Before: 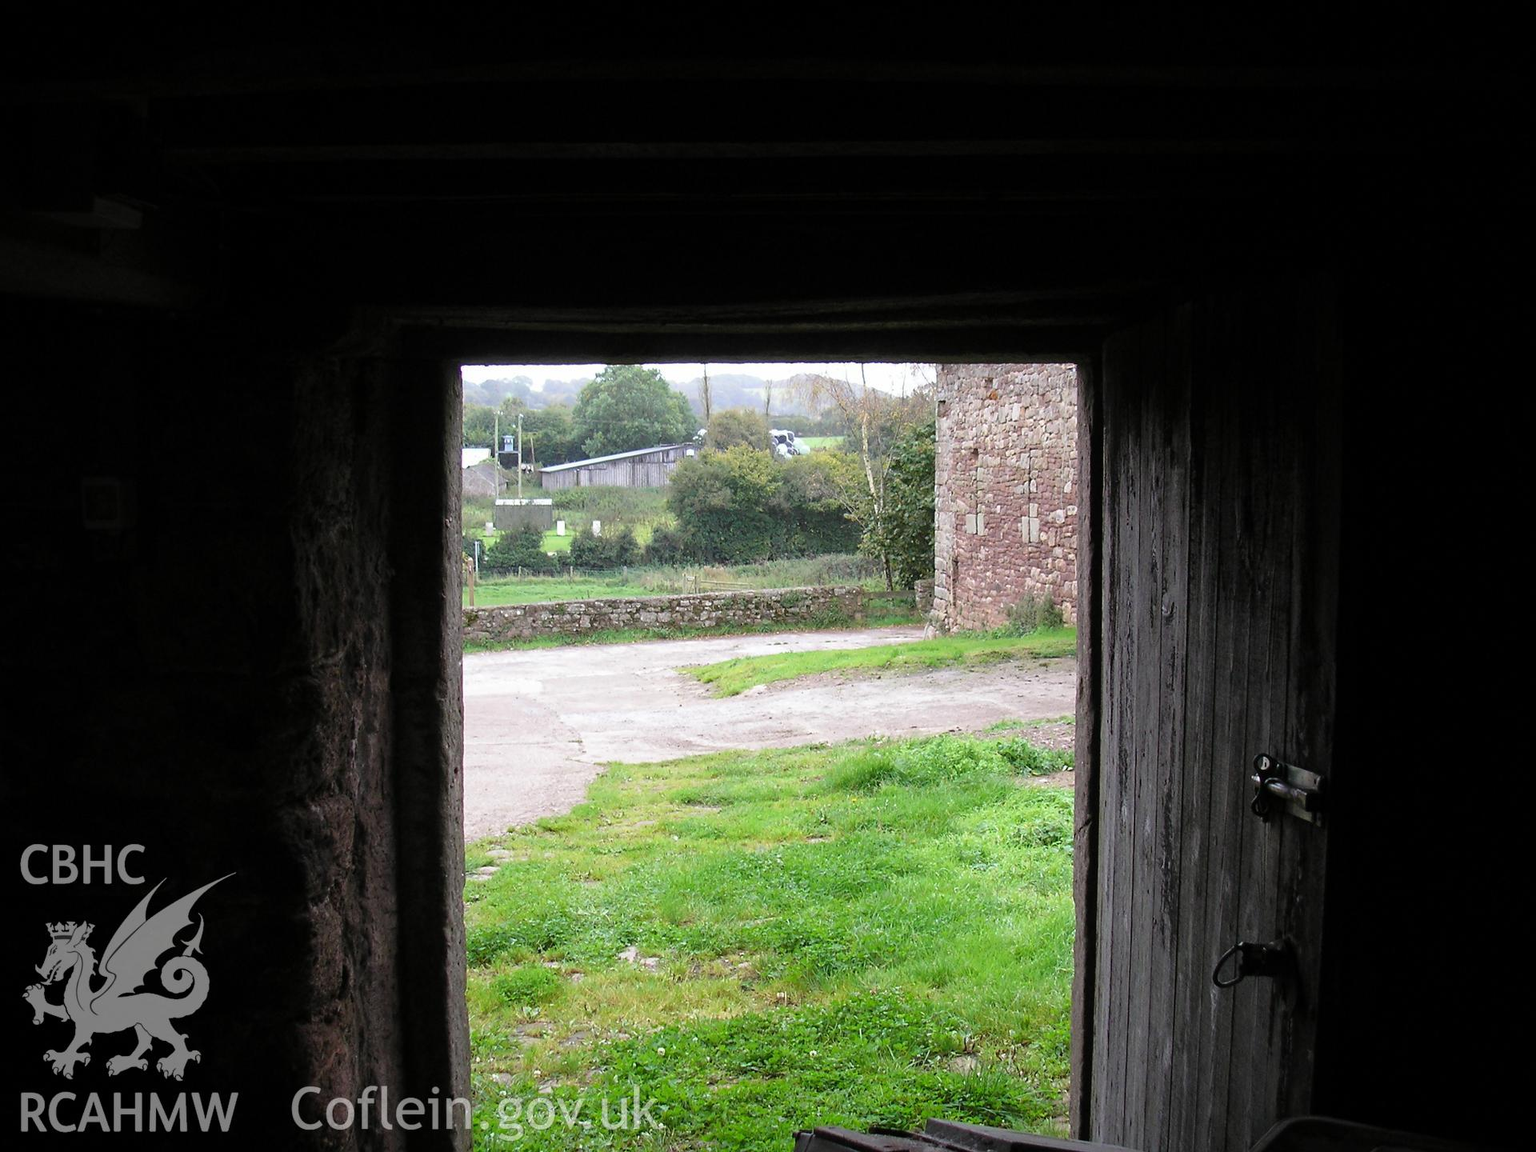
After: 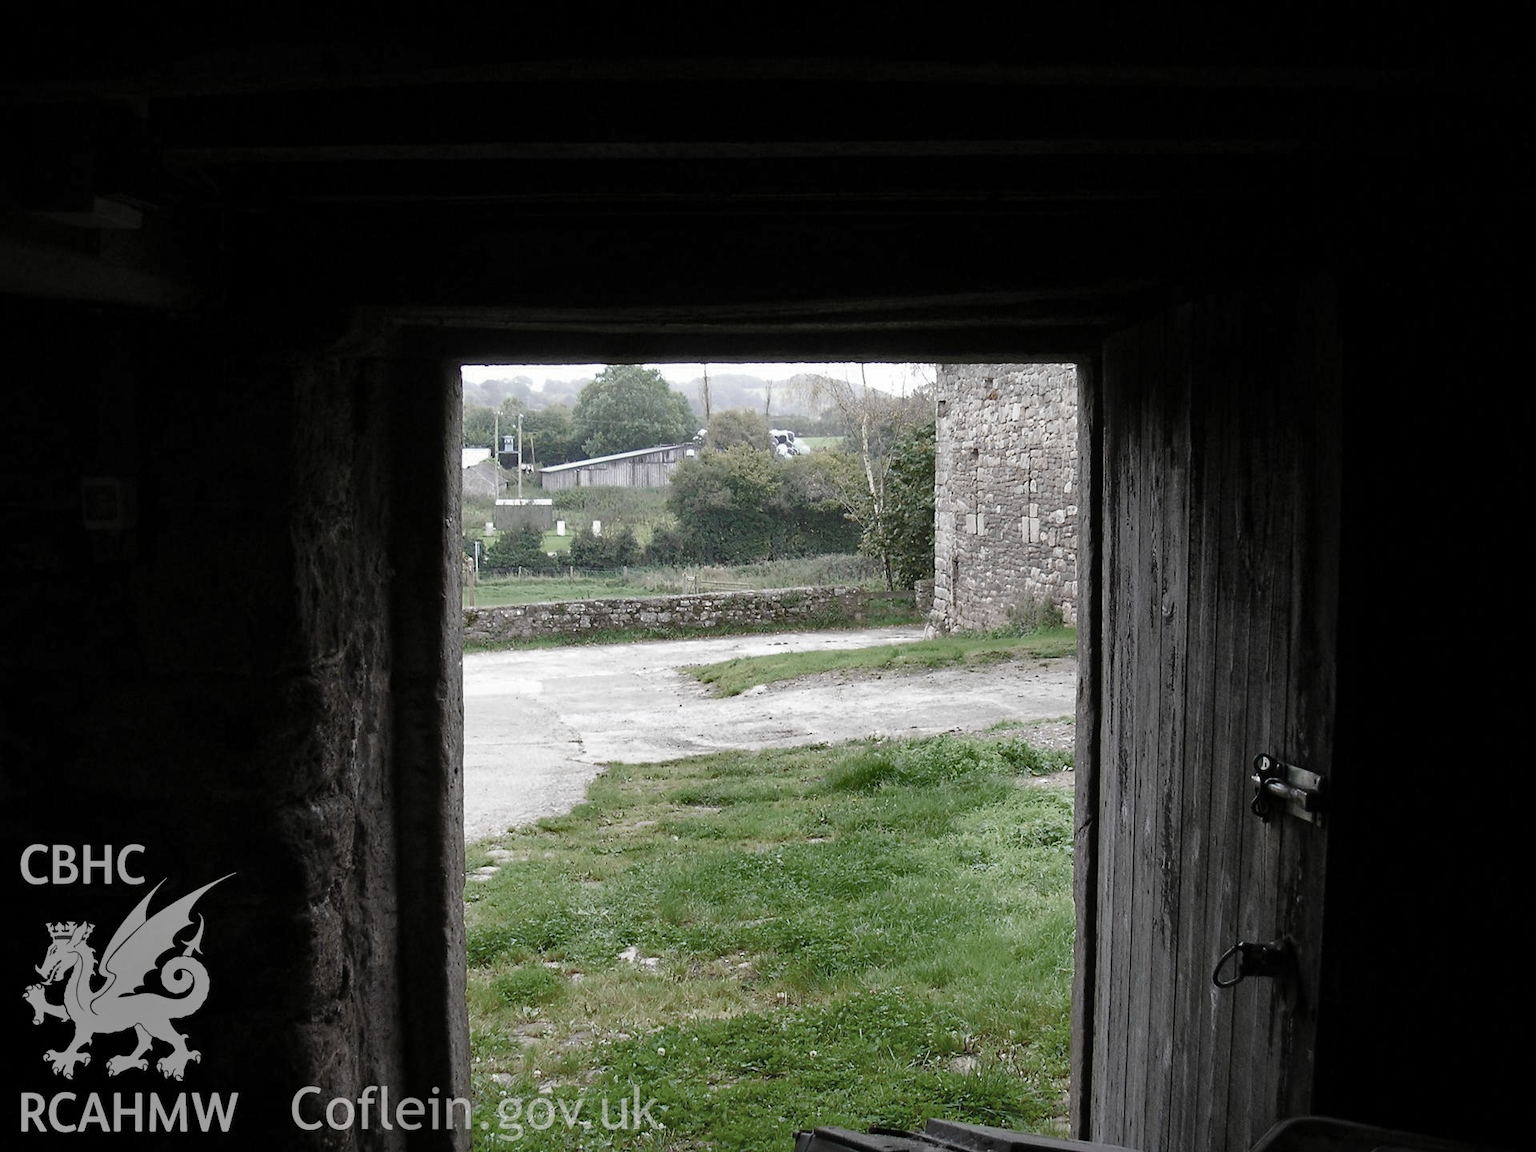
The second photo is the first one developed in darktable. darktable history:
shadows and highlights: shadows 30.62, highlights -63, soften with gaussian
color zones: curves: ch0 [(0, 0.487) (0.241, 0.395) (0.434, 0.373) (0.658, 0.412) (0.838, 0.487)]; ch1 [(0, 0) (0.053, 0.053) (0.211, 0.202) (0.579, 0.259) (0.781, 0.241)]
color balance rgb: perceptual saturation grading › global saturation 0.213%, perceptual saturation grading › highlights -17.029%, perceptual saturation grading › mid-tones 32.41%, perceptual saturation grading › shadows 50.283%
